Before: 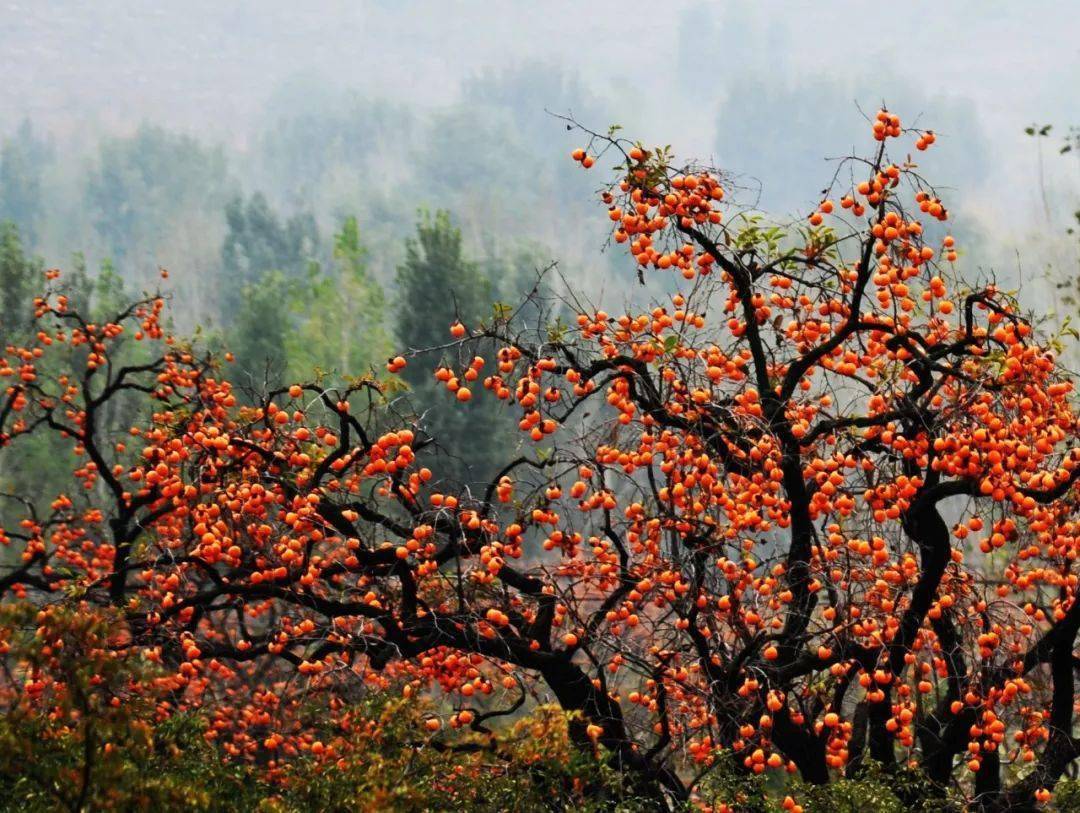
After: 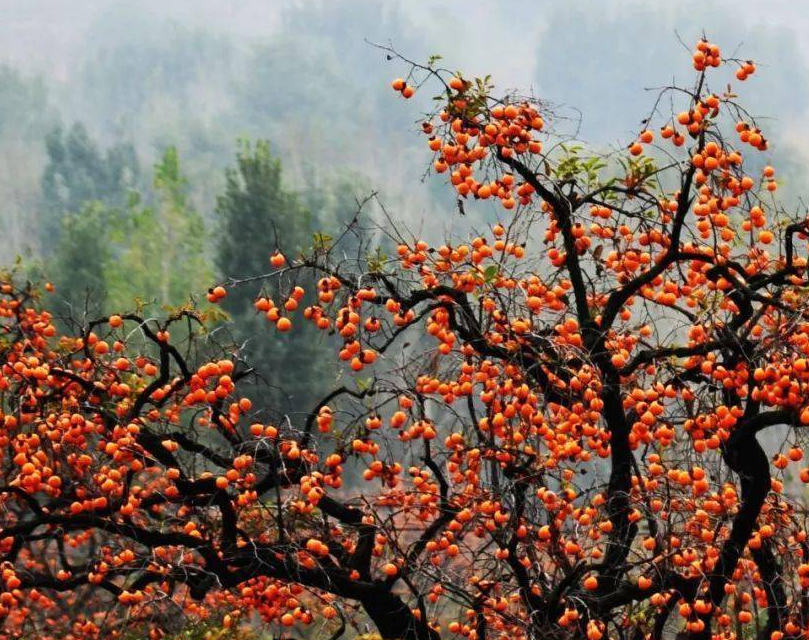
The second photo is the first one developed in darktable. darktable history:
crop: left 16.725%, top 8.63%, right 8.306%, bottom 12.535%
